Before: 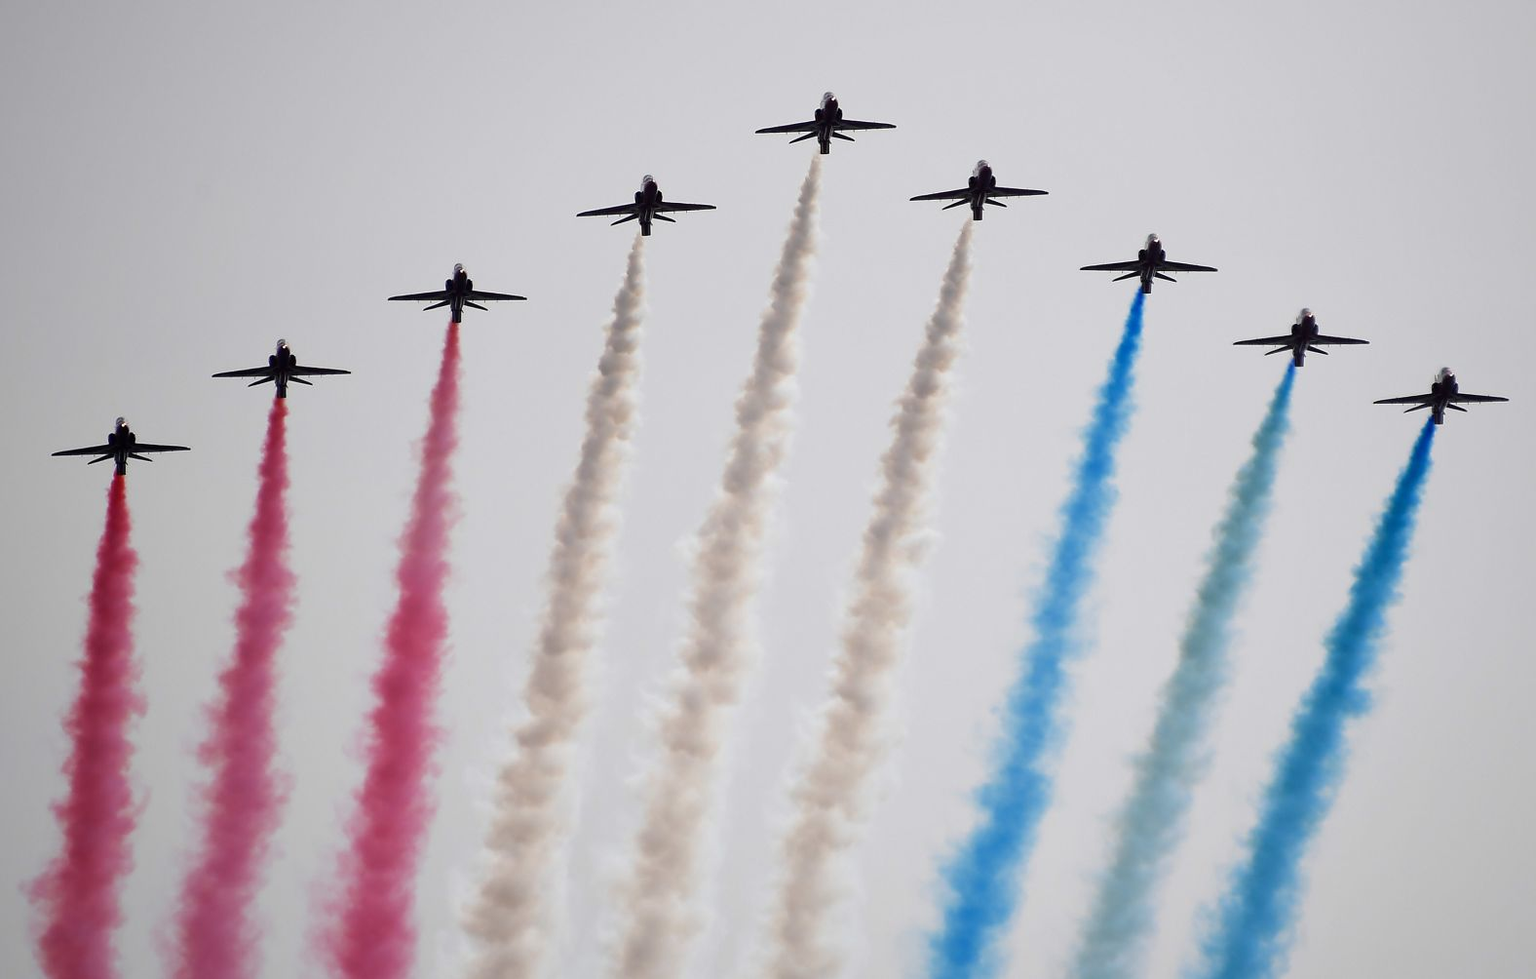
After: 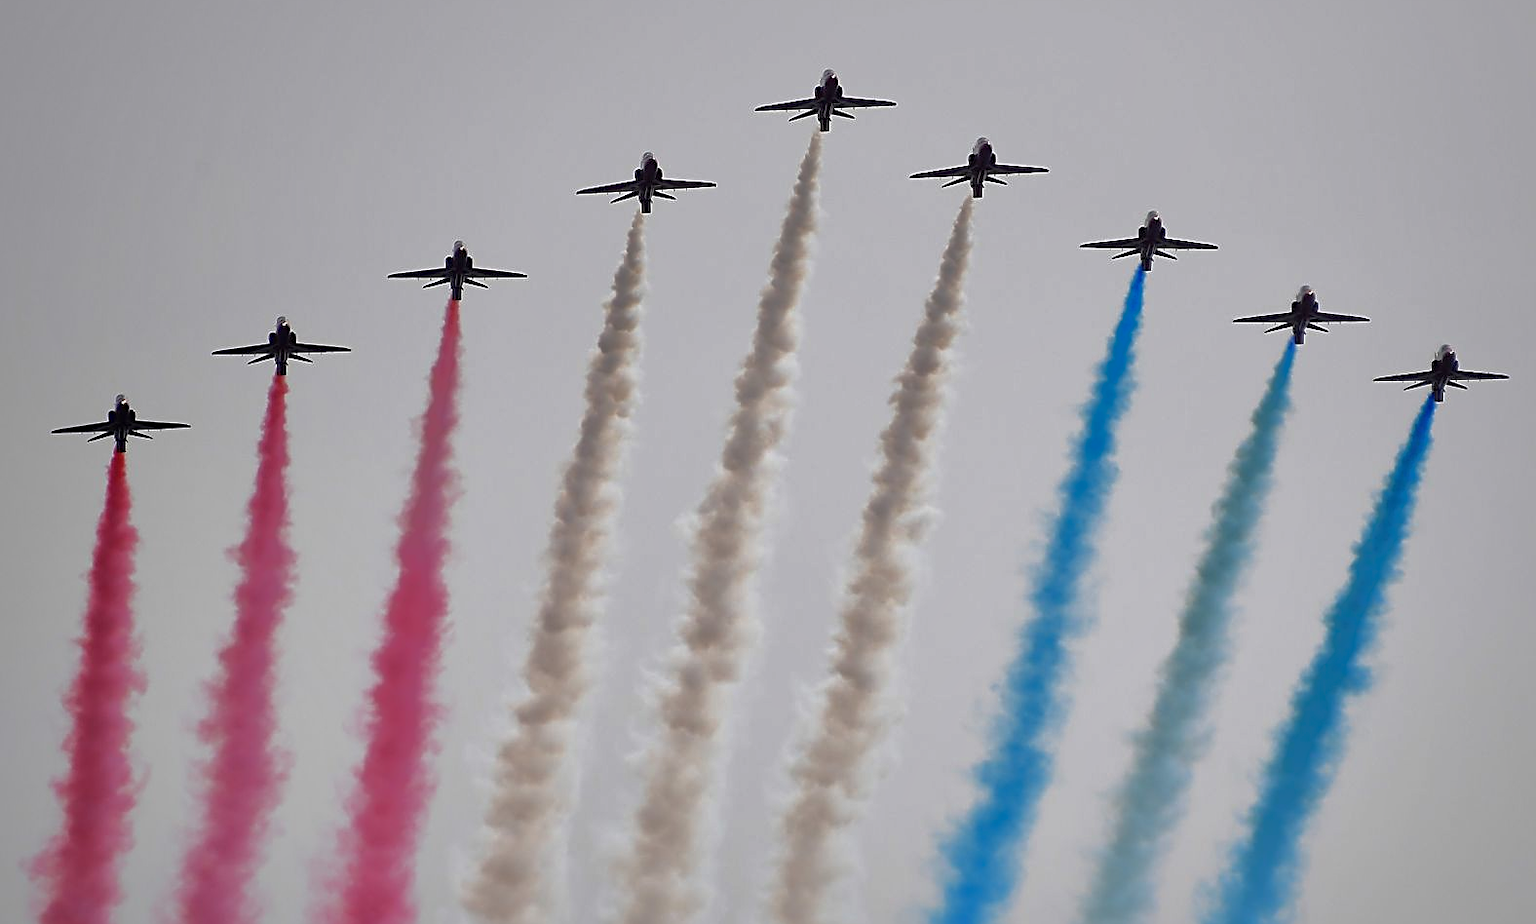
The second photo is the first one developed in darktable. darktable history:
crop and rotate: top 2.324%, bottom 3.077%
sharpen: on, module defaults
shadows and highlights: shadows 40.05, highlights -59.84
